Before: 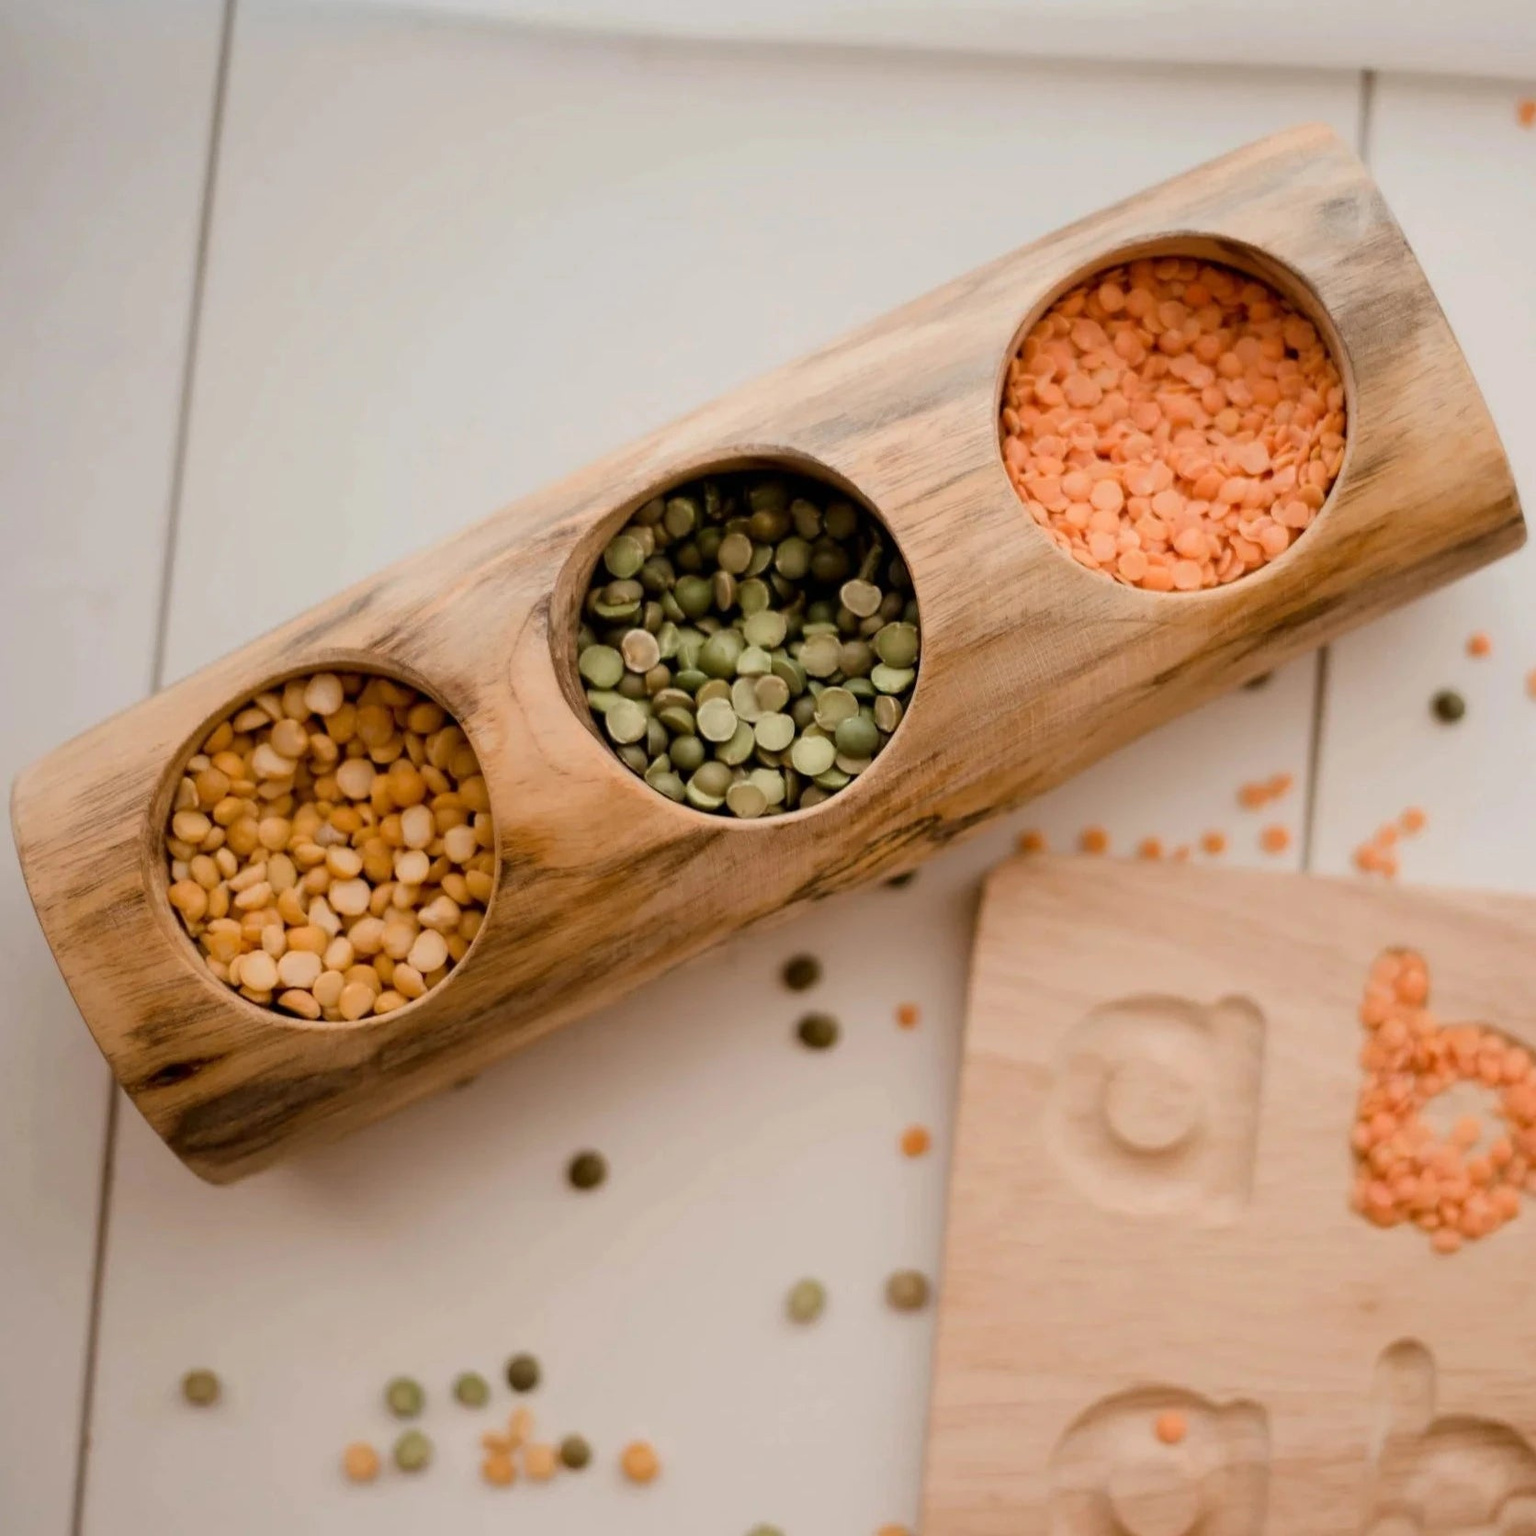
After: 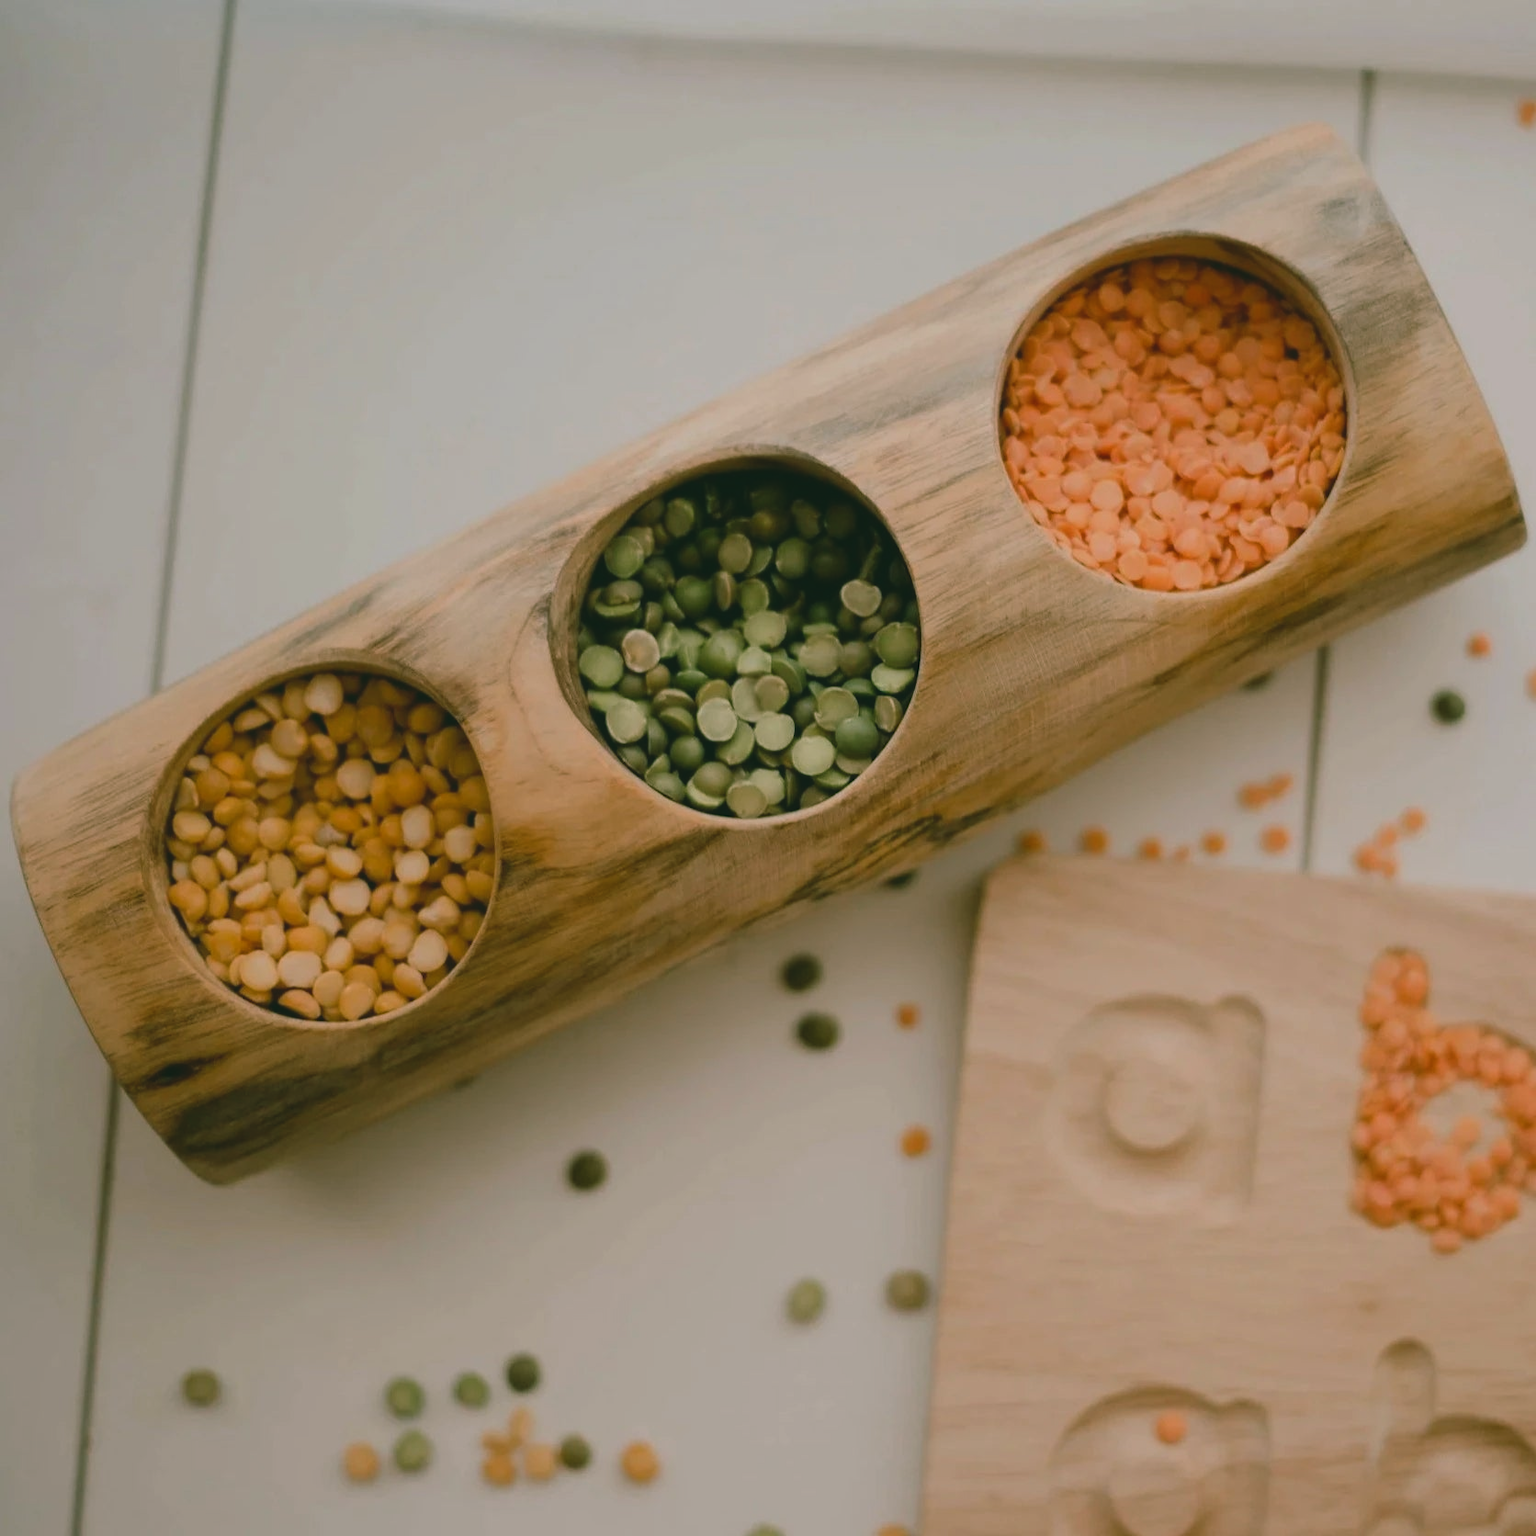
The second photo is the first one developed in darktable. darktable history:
color balance rgb: shadows lift › chroma 11.854%, shadows lift › hue 134.28°, highlights gain › chroma 0.105%, highlights gain › hue 330.09°, perceptual saturation grading › global saturation 19.411%, global vibrance -24.376%
exposure: black level correction -0.015, exposure -0.539 EV, compensate highlight preservation false
